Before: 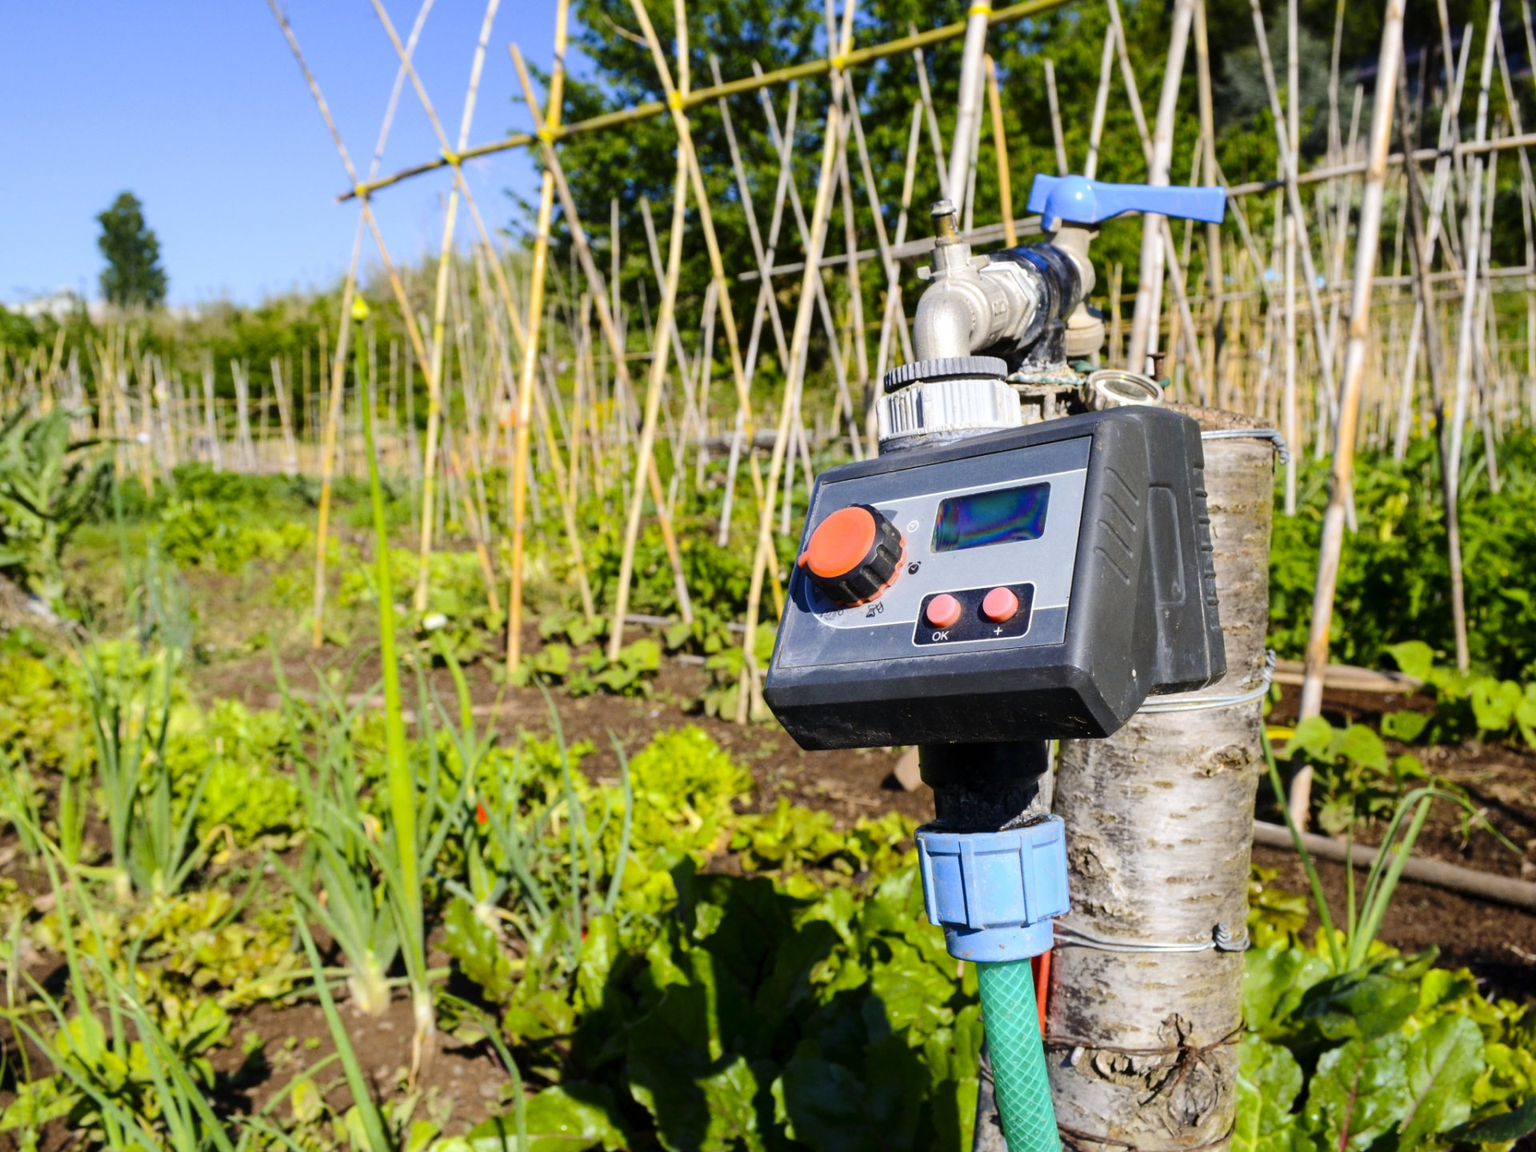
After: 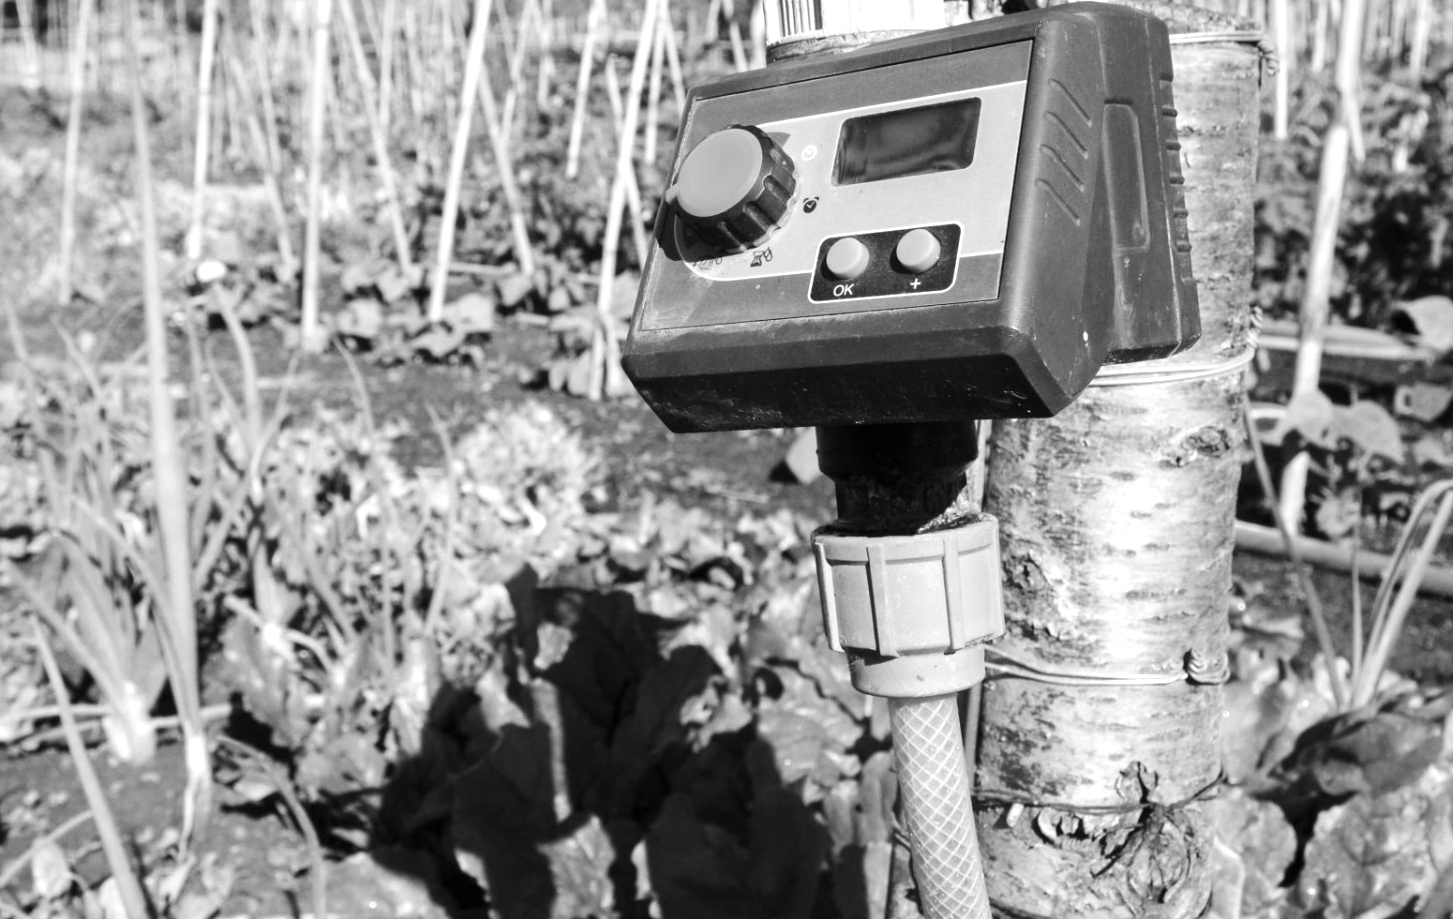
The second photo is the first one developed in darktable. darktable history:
crop and rotate: left 17.299%, top 35.115%, right 7.015%, bottom 1.024%
exposure: black level correction 0, exposure 0.5 EV, compensate exposure bias true, compensate highlight preservation false
monochrome: a -35.87, b 49.73, size 1.7
